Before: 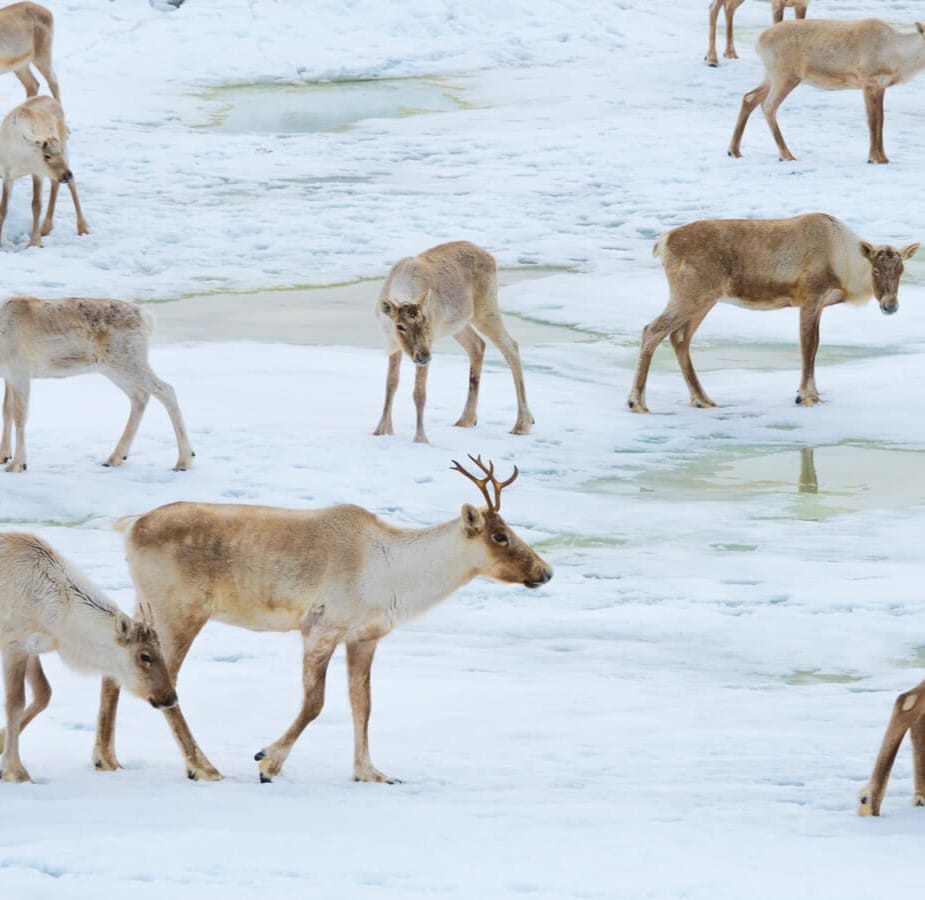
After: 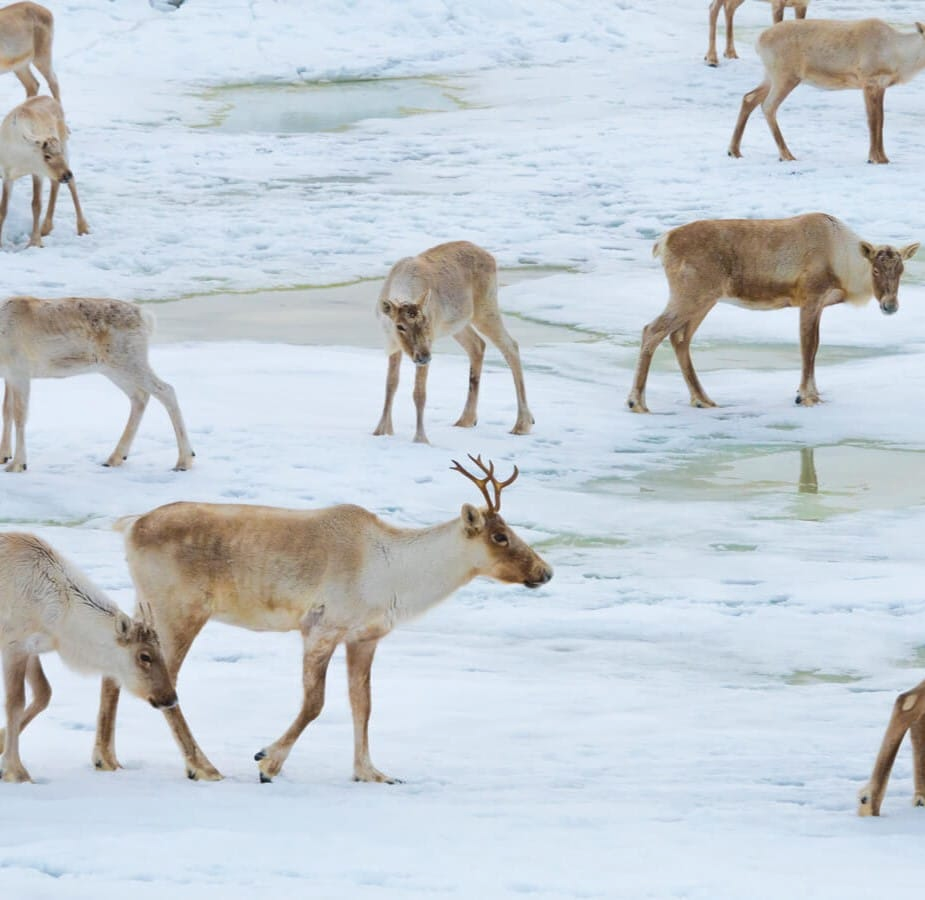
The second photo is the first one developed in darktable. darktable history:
shadows and highlights: shadows 24.9, highlights -25.38
